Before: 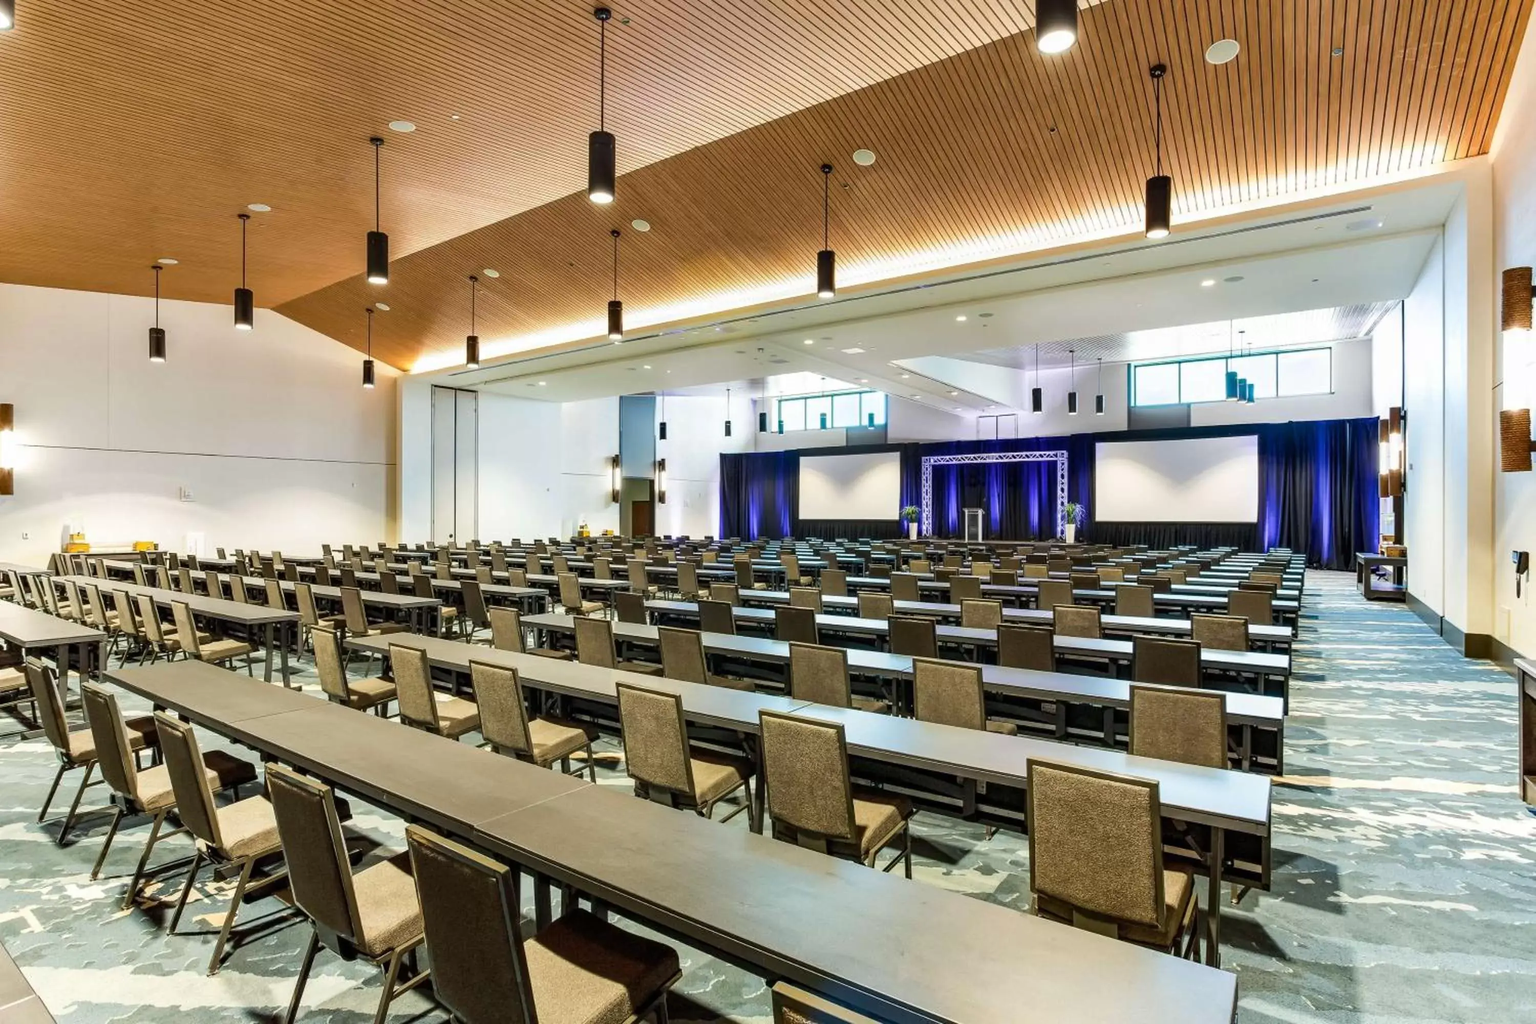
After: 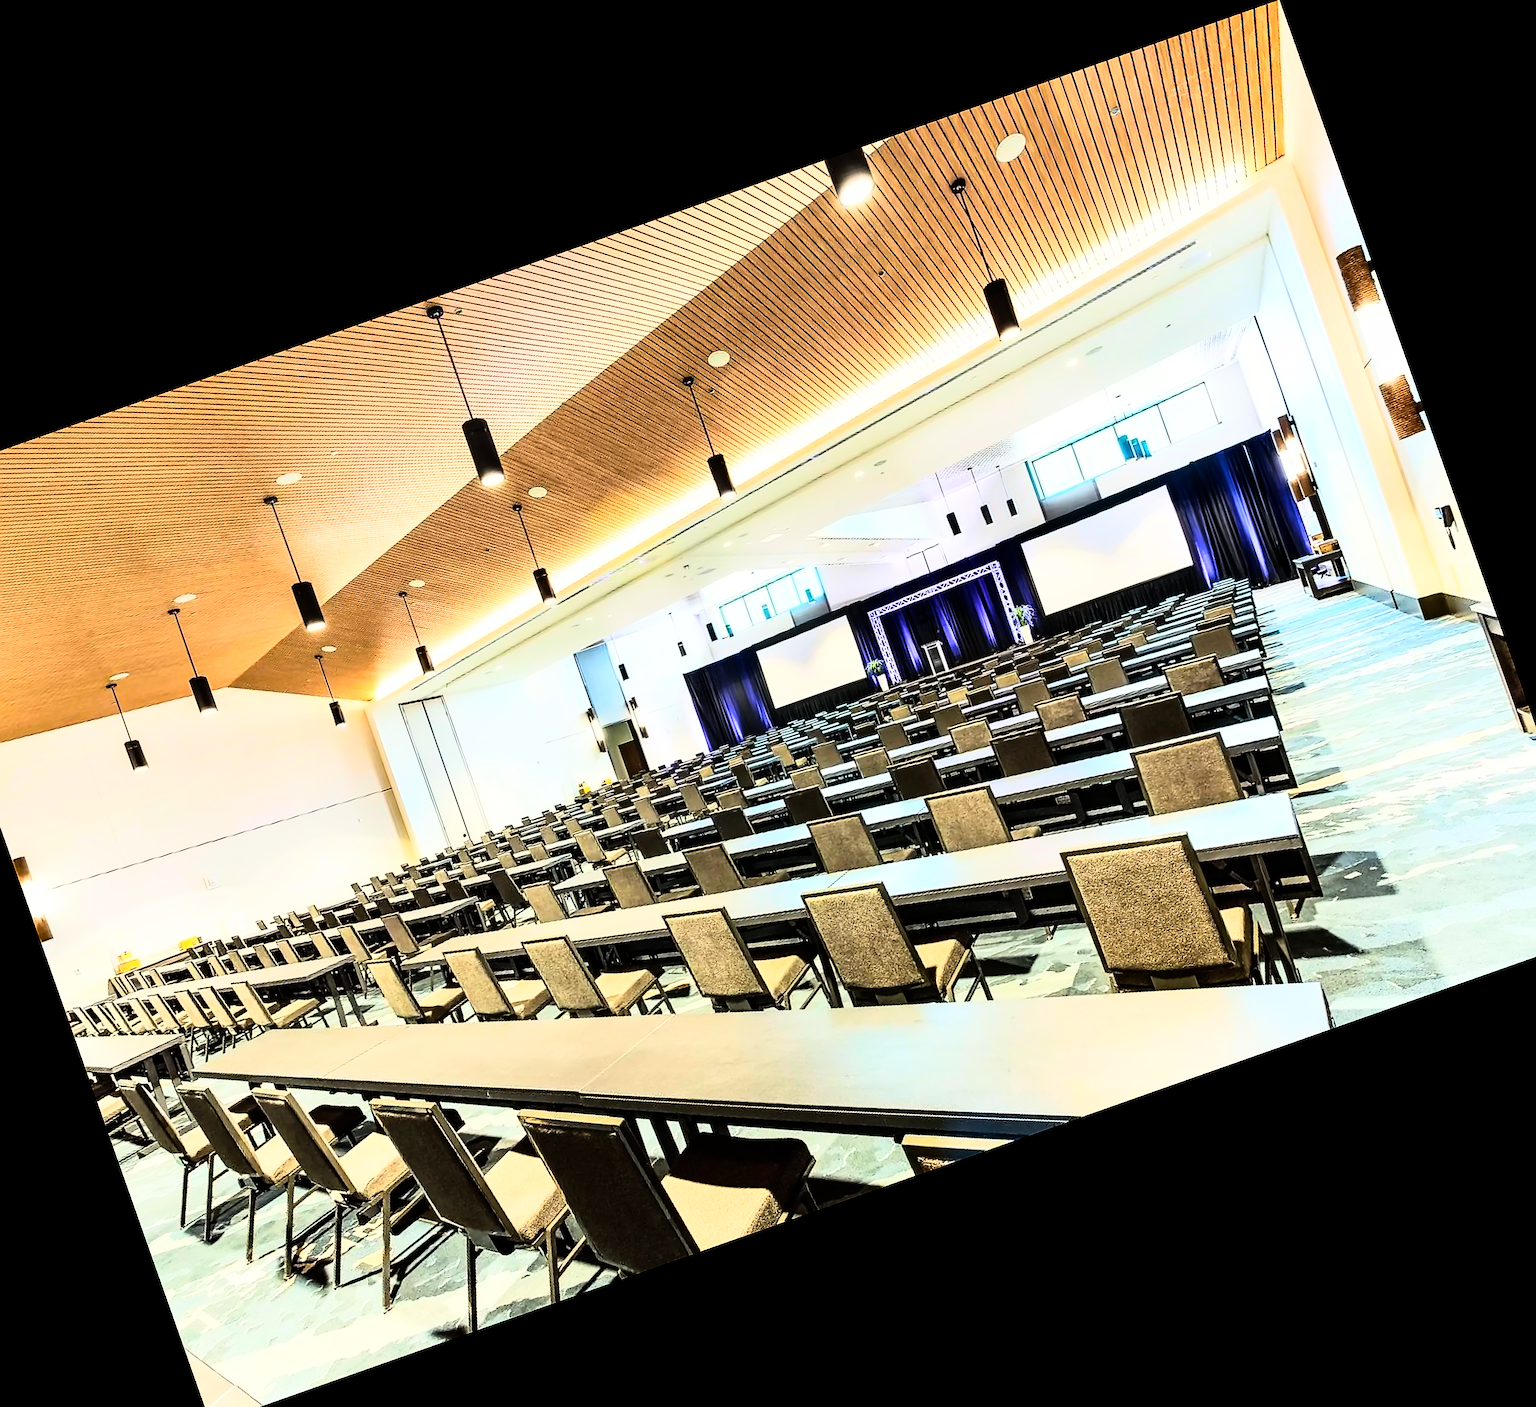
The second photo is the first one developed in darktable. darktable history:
rgb curve: curves: ch0 [(0, 0) (0.21, 0.15) (0.24, 0.21) (0.5, 0.75) (0.75, 0.96) (0.89, 0.99) (1, 1)]; ch1 [(0, 0.02) (0.21, 0.13) (0.25, 0.2) (0.5, 0.67) (0.75, 0.9) (0.89, 0.97) (1, 1)]; ch2 [(0, 0.02) (0.21, 0.13) (0.25, 0.2) (0.5, 0.67) (0.75, 0.9) (0.89, 0.97) (1, 1)], compensate middle gray true
sharpen: radius 1.4, amount 1.25, threshold 0.7
crop and rotate: angle 19.43°, left 6.812%, right 4.125%, bottom 1.087%
